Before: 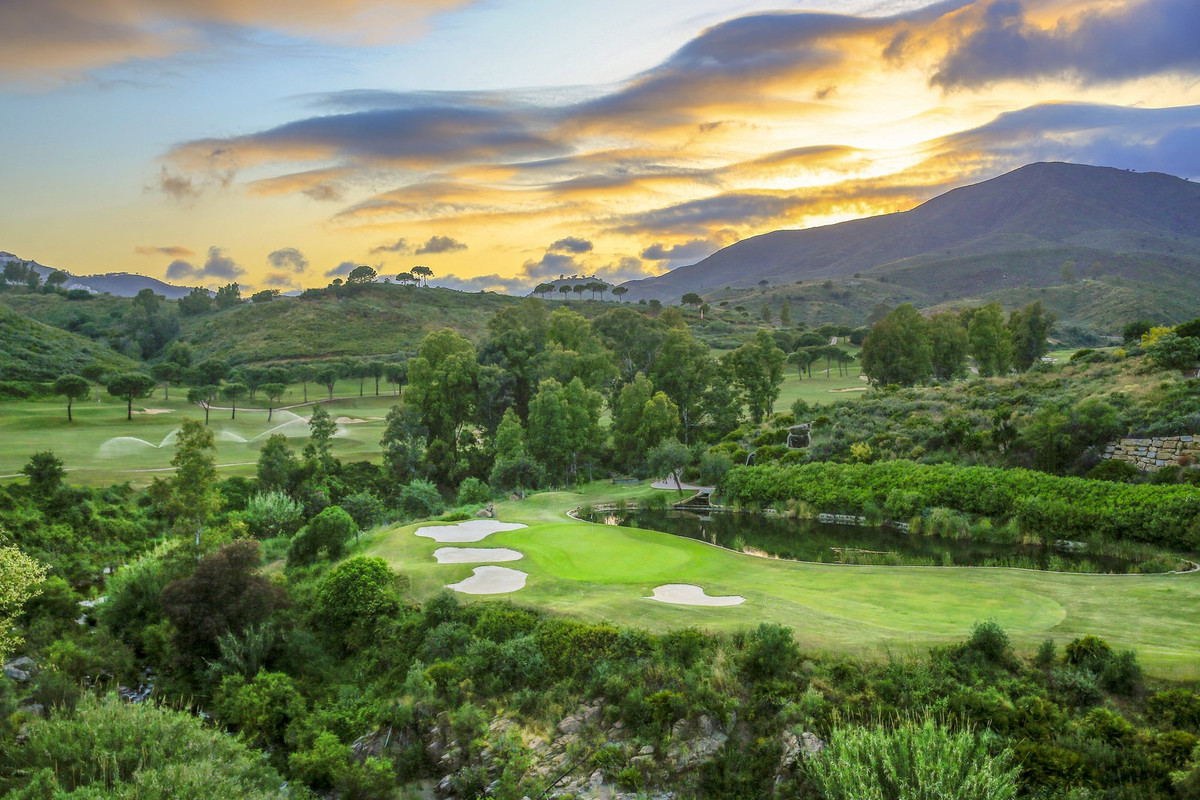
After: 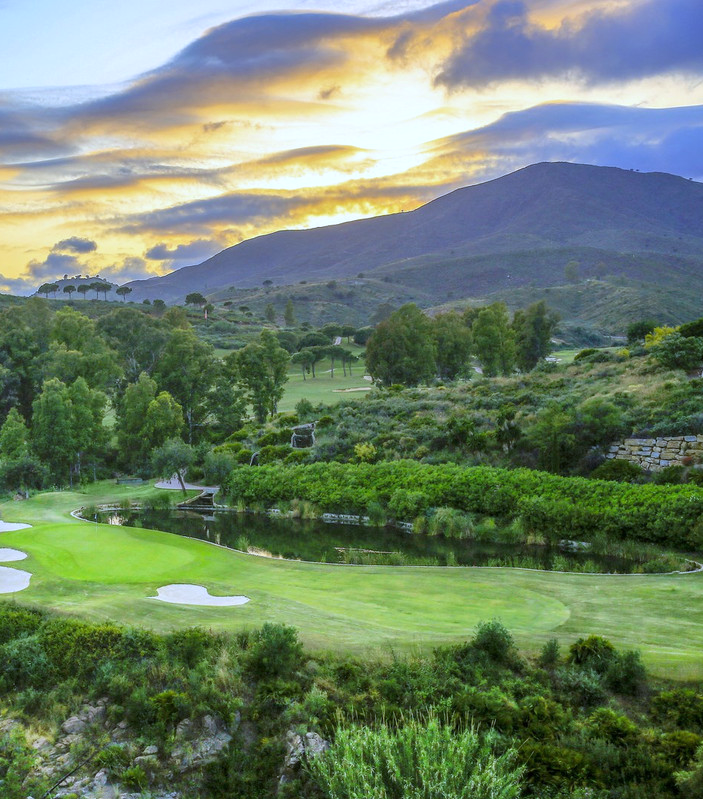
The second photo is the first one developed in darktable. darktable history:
crop: left 41.402%
white balance: red 0.948, green 1.02, blue 1.176
